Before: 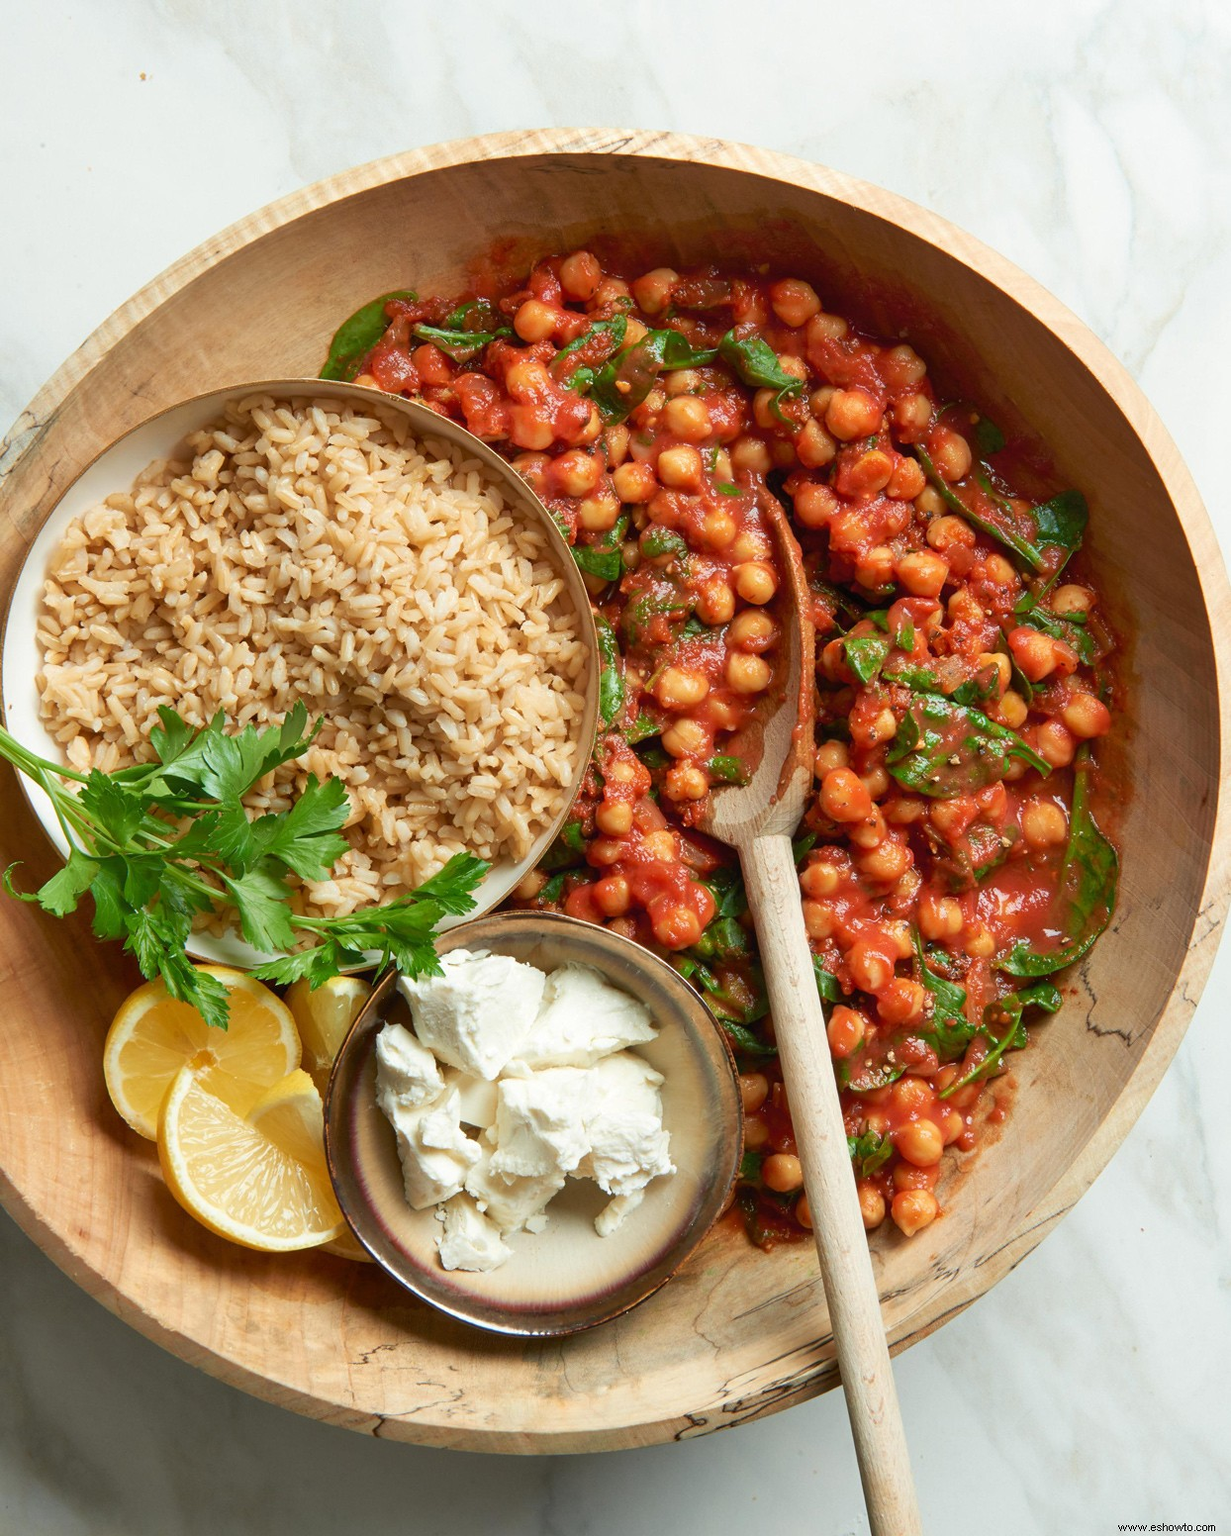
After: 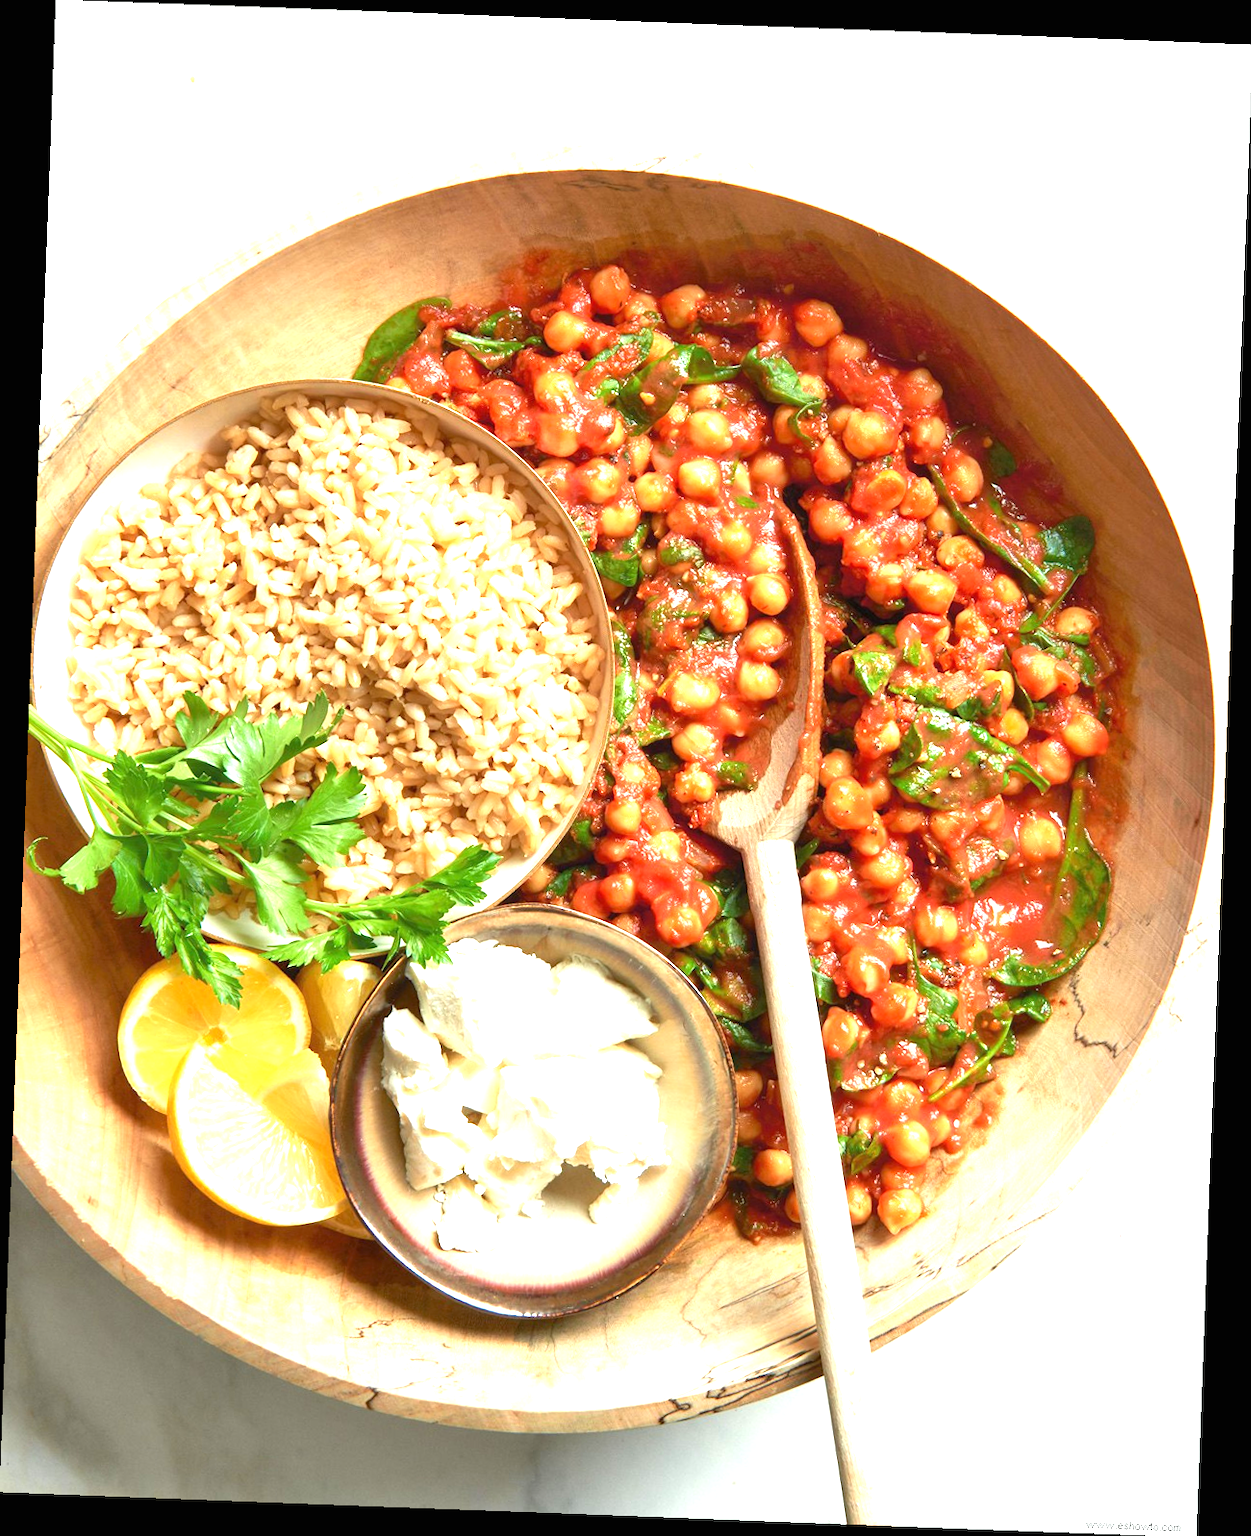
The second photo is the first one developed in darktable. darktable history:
rotate and perspective: rotation 2.17°, automatic cropping off
exposure: black level correction 0, exposure 1.45 EV, compensate exposure bias true, compensate highlight preservation false
